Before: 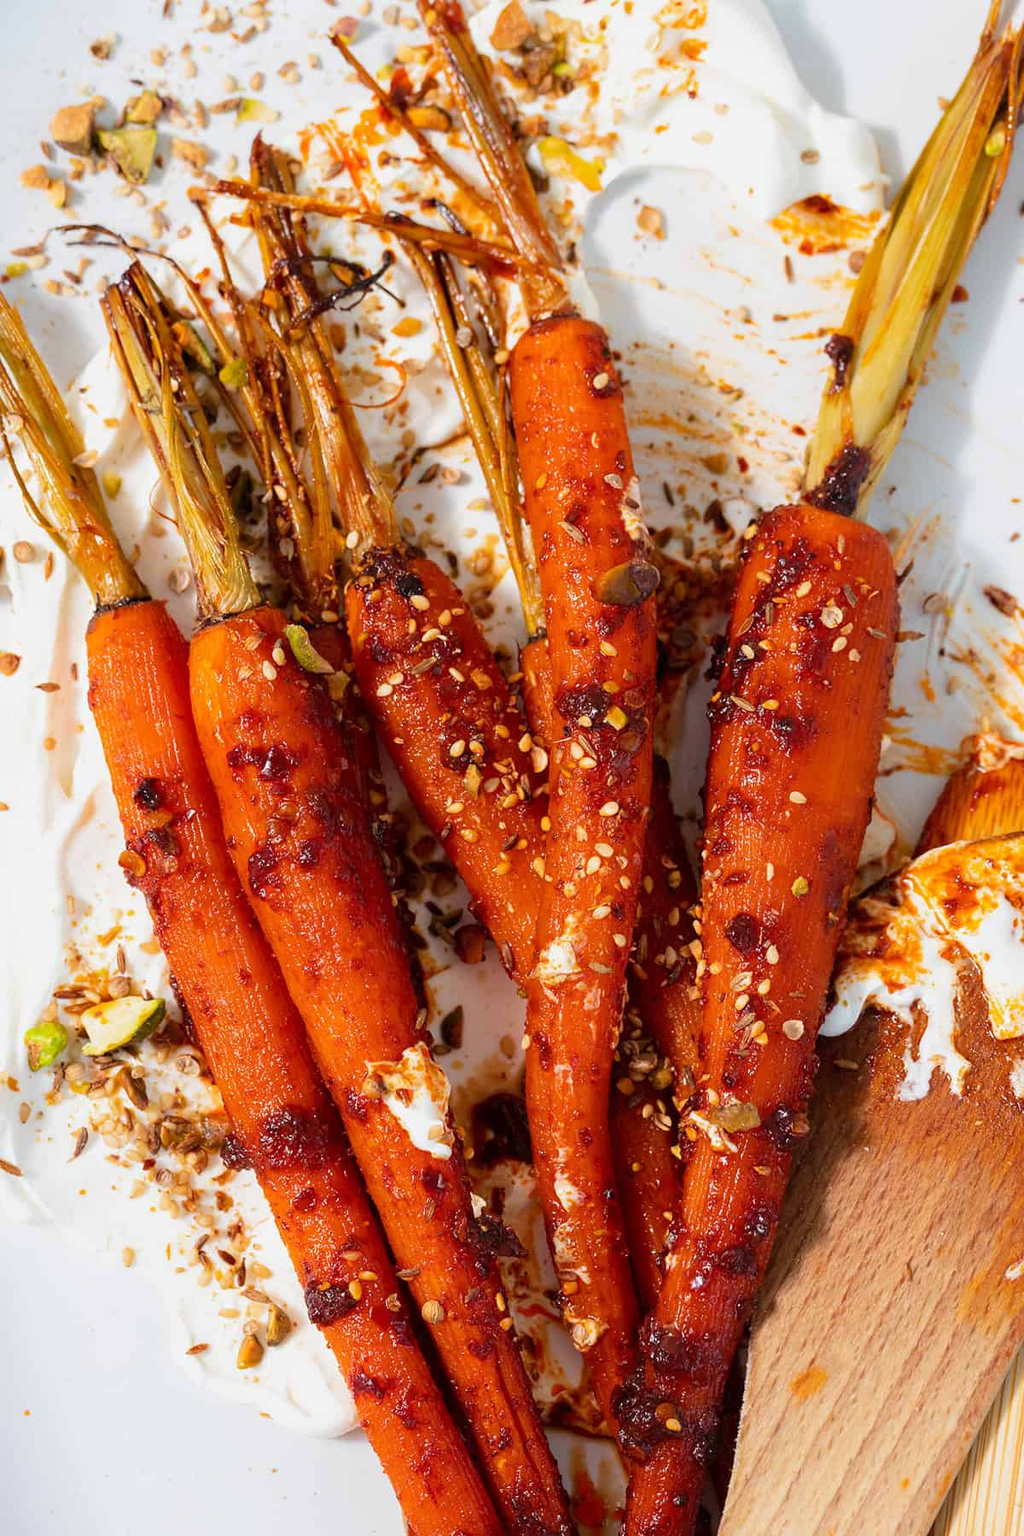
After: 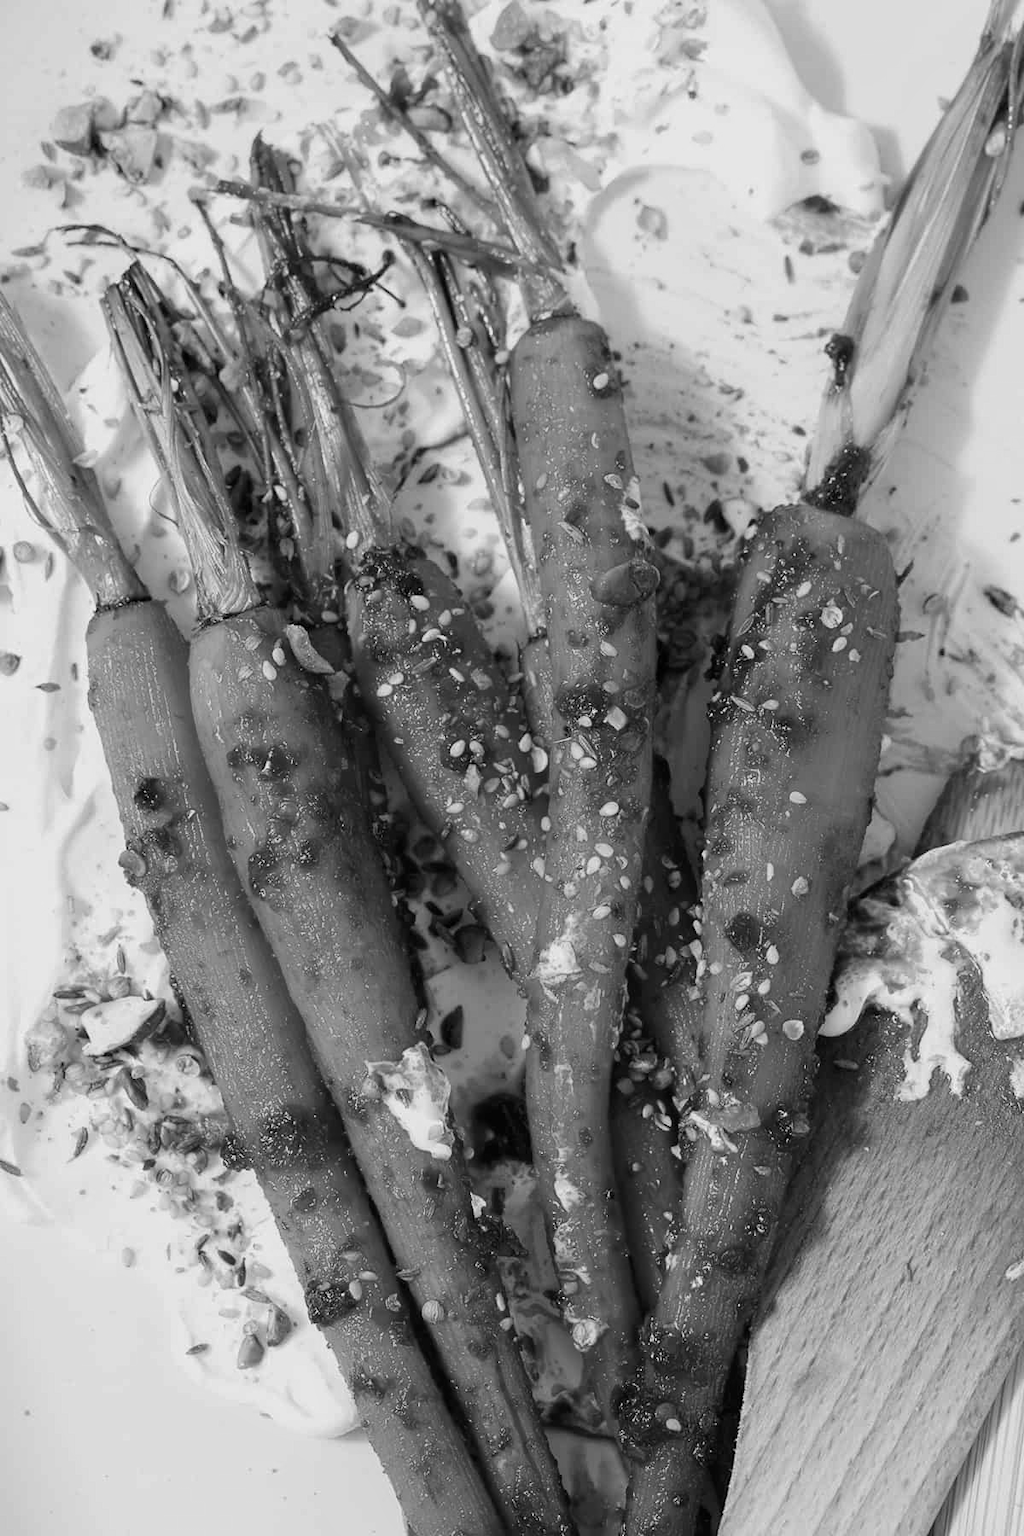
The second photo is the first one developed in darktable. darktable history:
color correction: highlights a* -5.3, highlights b* 9.8, shadows a* 9.8, shadows b* 24.26
monochrome: a -74.22, b 78.2
color contrast: green-magenta contrast 0.8, blue-yellow contrast 1.1, unbound 0
